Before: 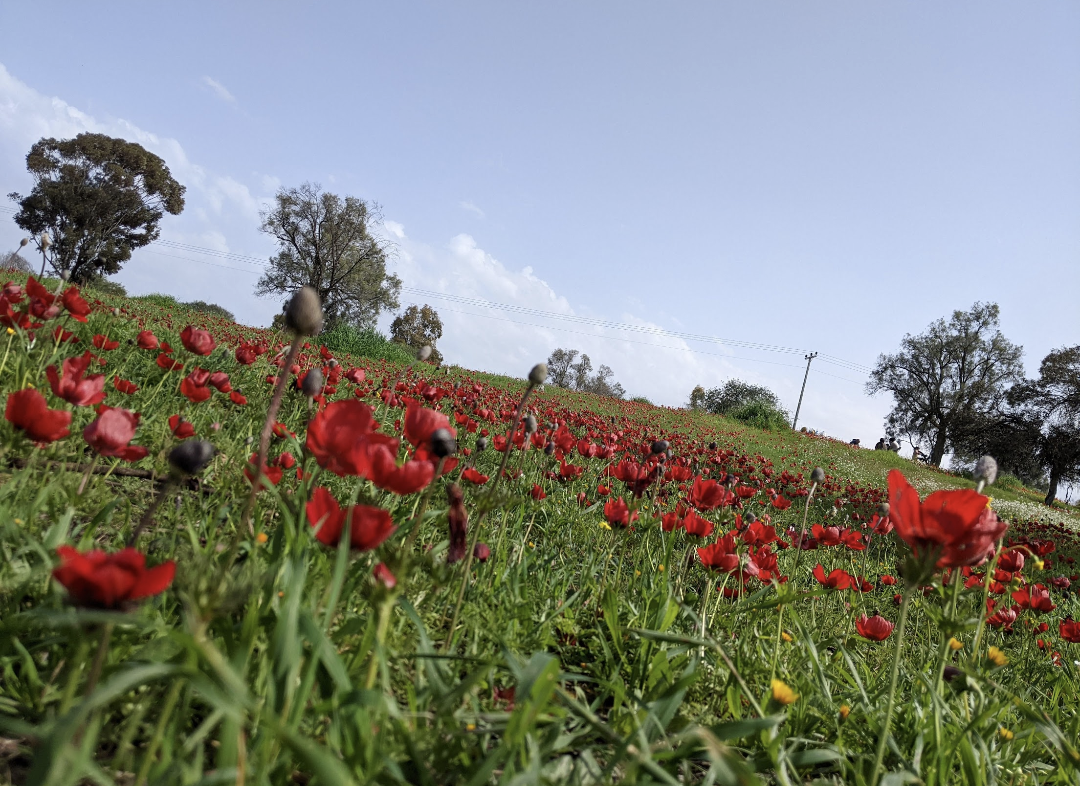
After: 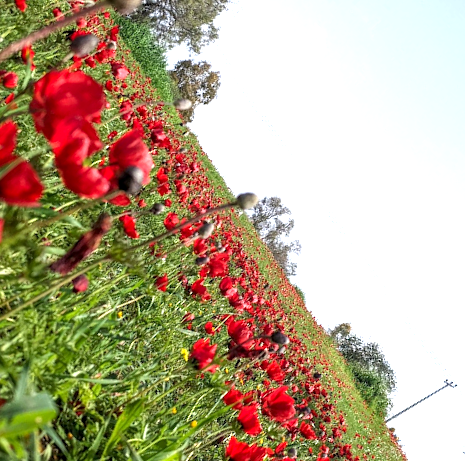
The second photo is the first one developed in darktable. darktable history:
color zones: curves: ch1 [(0, 0.523) (0.143, 0.545) (0.286, 0.52) (0.429, 0.506) (0.571, 0.503) (0.714, 0.503) (0.857, 0.508) (1, 0.523)]
crop and rotate: angle -45.85°, top 16.747%, right 0.829%, bottom 11.622%
local contrast: on, module defaults
exposure: exposure 1 EV, compensate highlight preservation false
